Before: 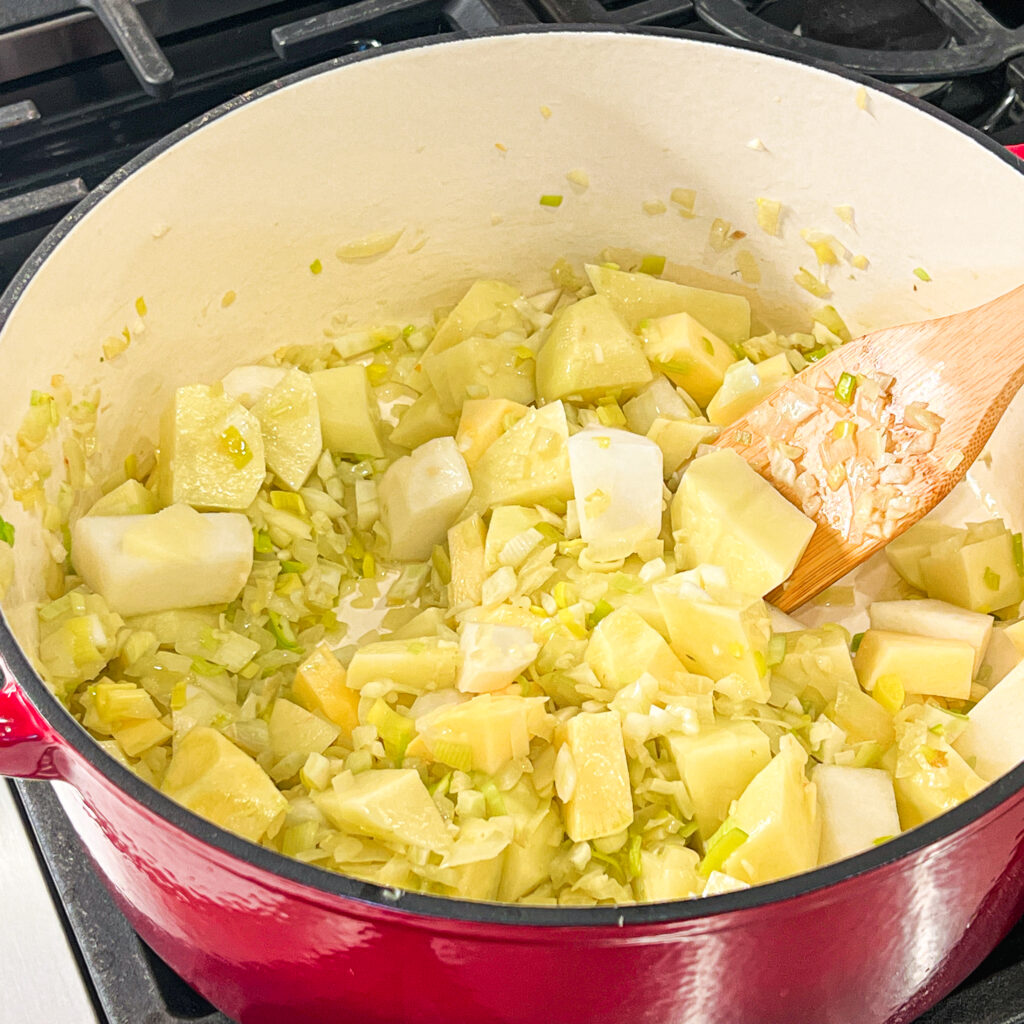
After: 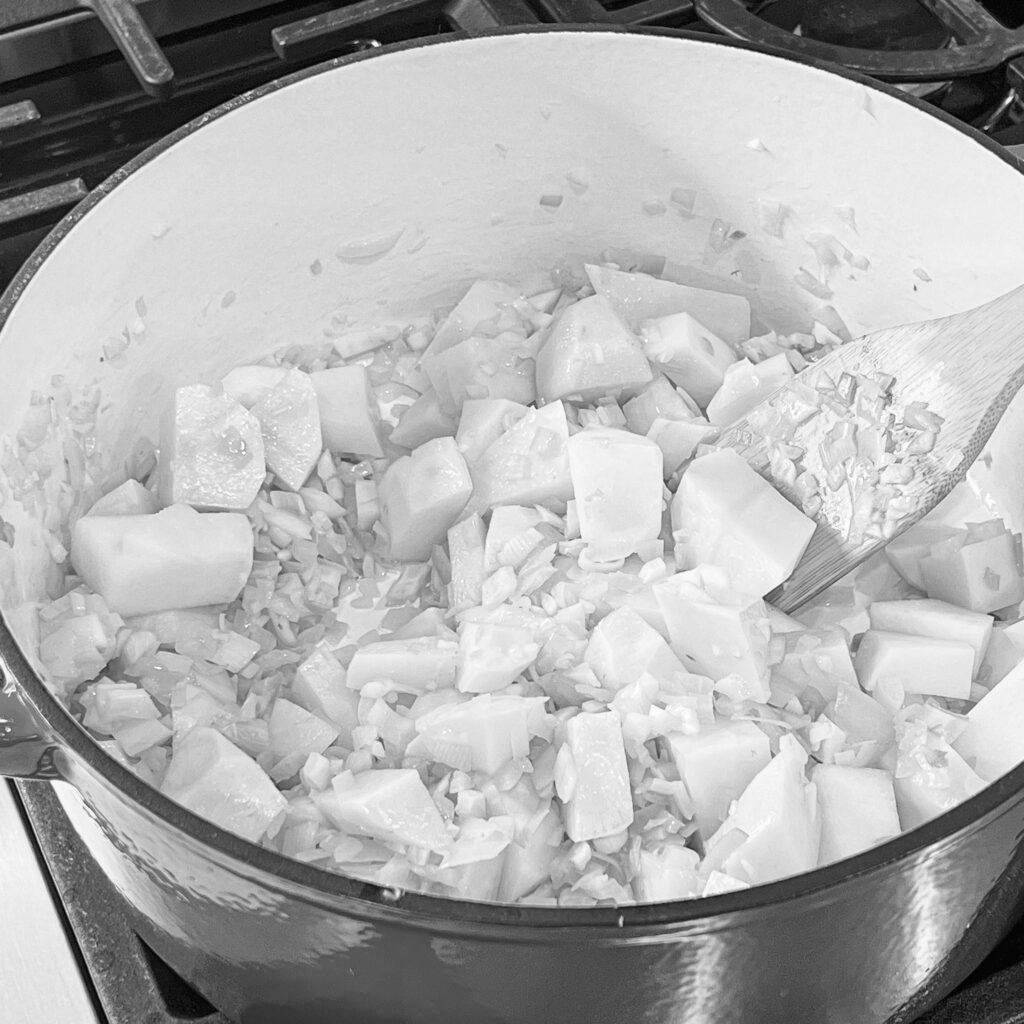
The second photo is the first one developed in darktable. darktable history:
color correction: highlights a* 5.62, highlights b* 33.57, shadows a* -25.86, shadows b* 4.02
monochrome: a 30.25, b 92.03
